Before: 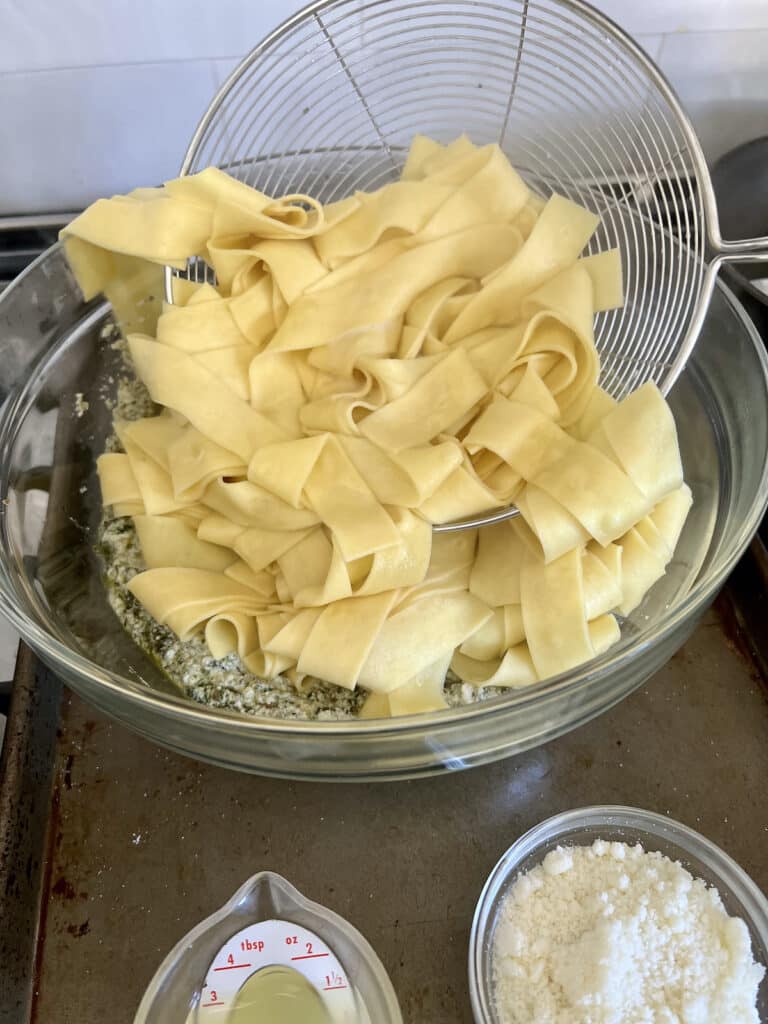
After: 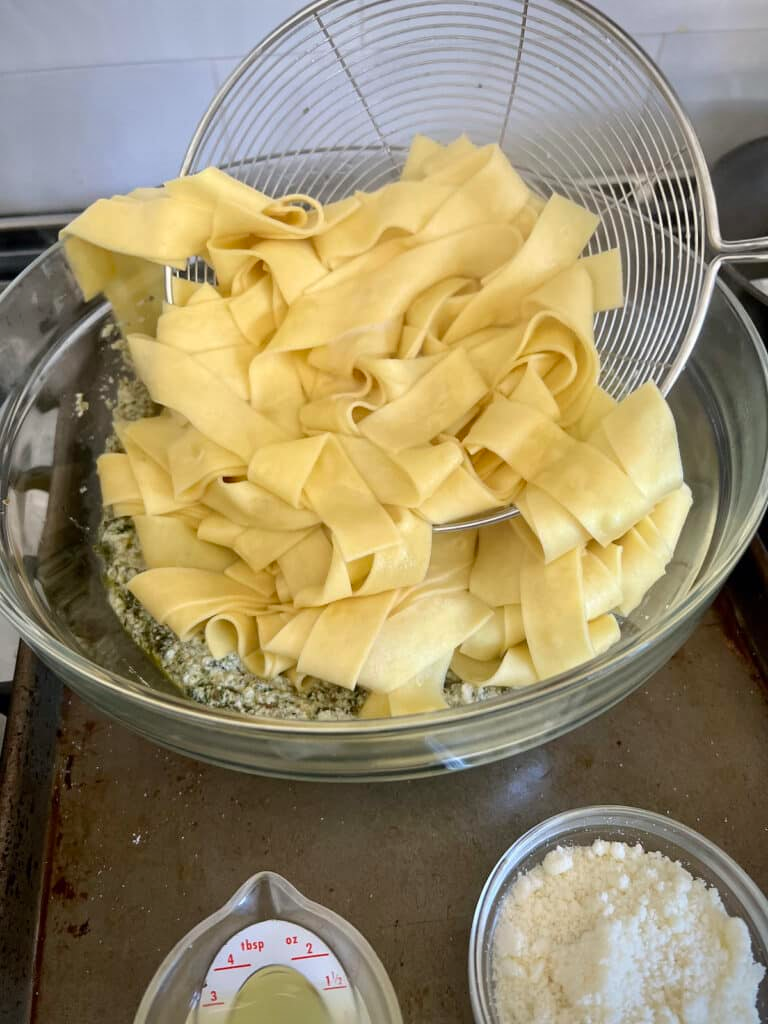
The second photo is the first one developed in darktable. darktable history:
vignetting: saturation -0.019, unbound false
